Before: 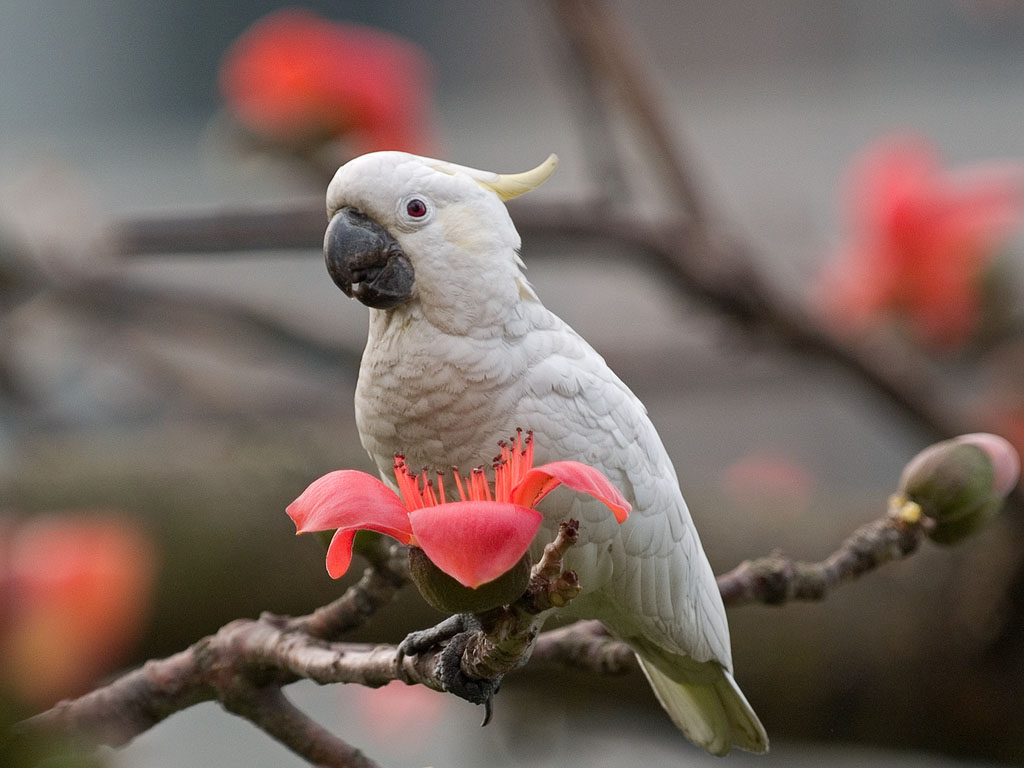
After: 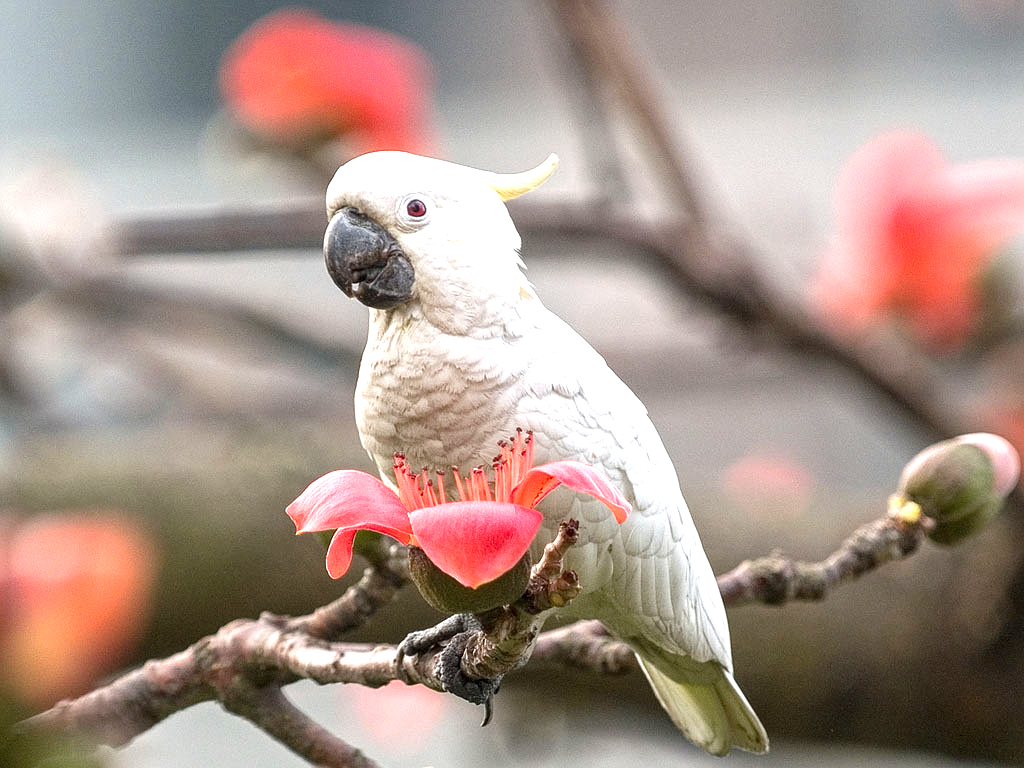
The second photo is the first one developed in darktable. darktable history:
sharpen: radius 1.251, amount 0.297, threshold 0.237
exposure: black level correction 0, exposure 1.199 EV, compensate highlight preservation false
local contrast: on, module defaults
